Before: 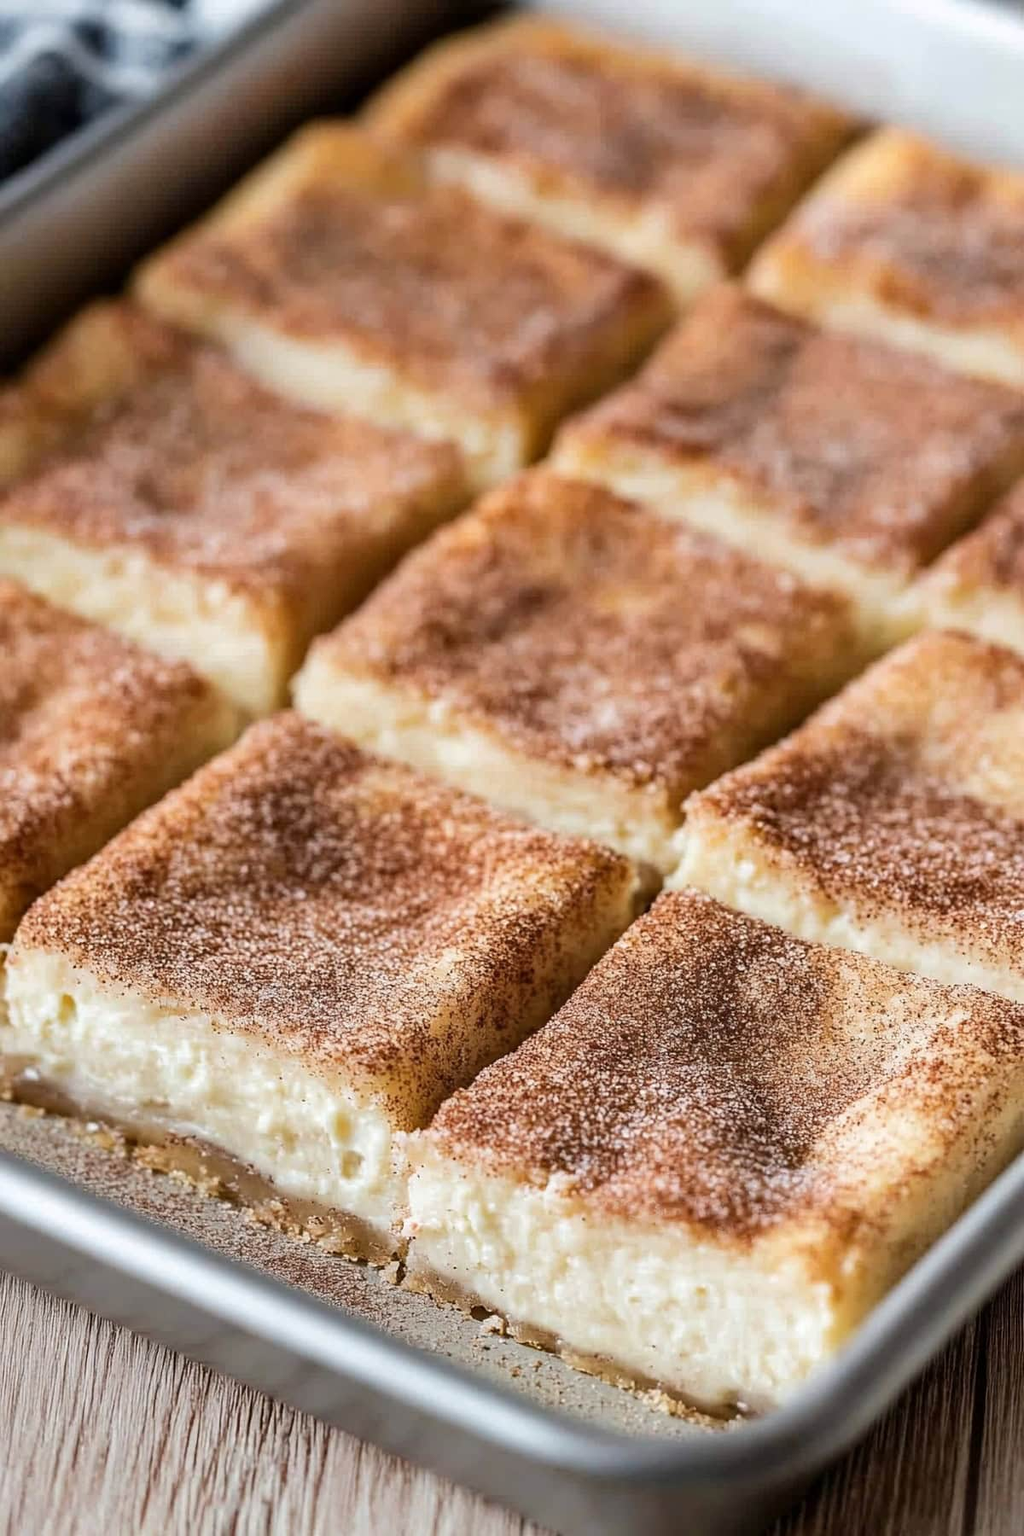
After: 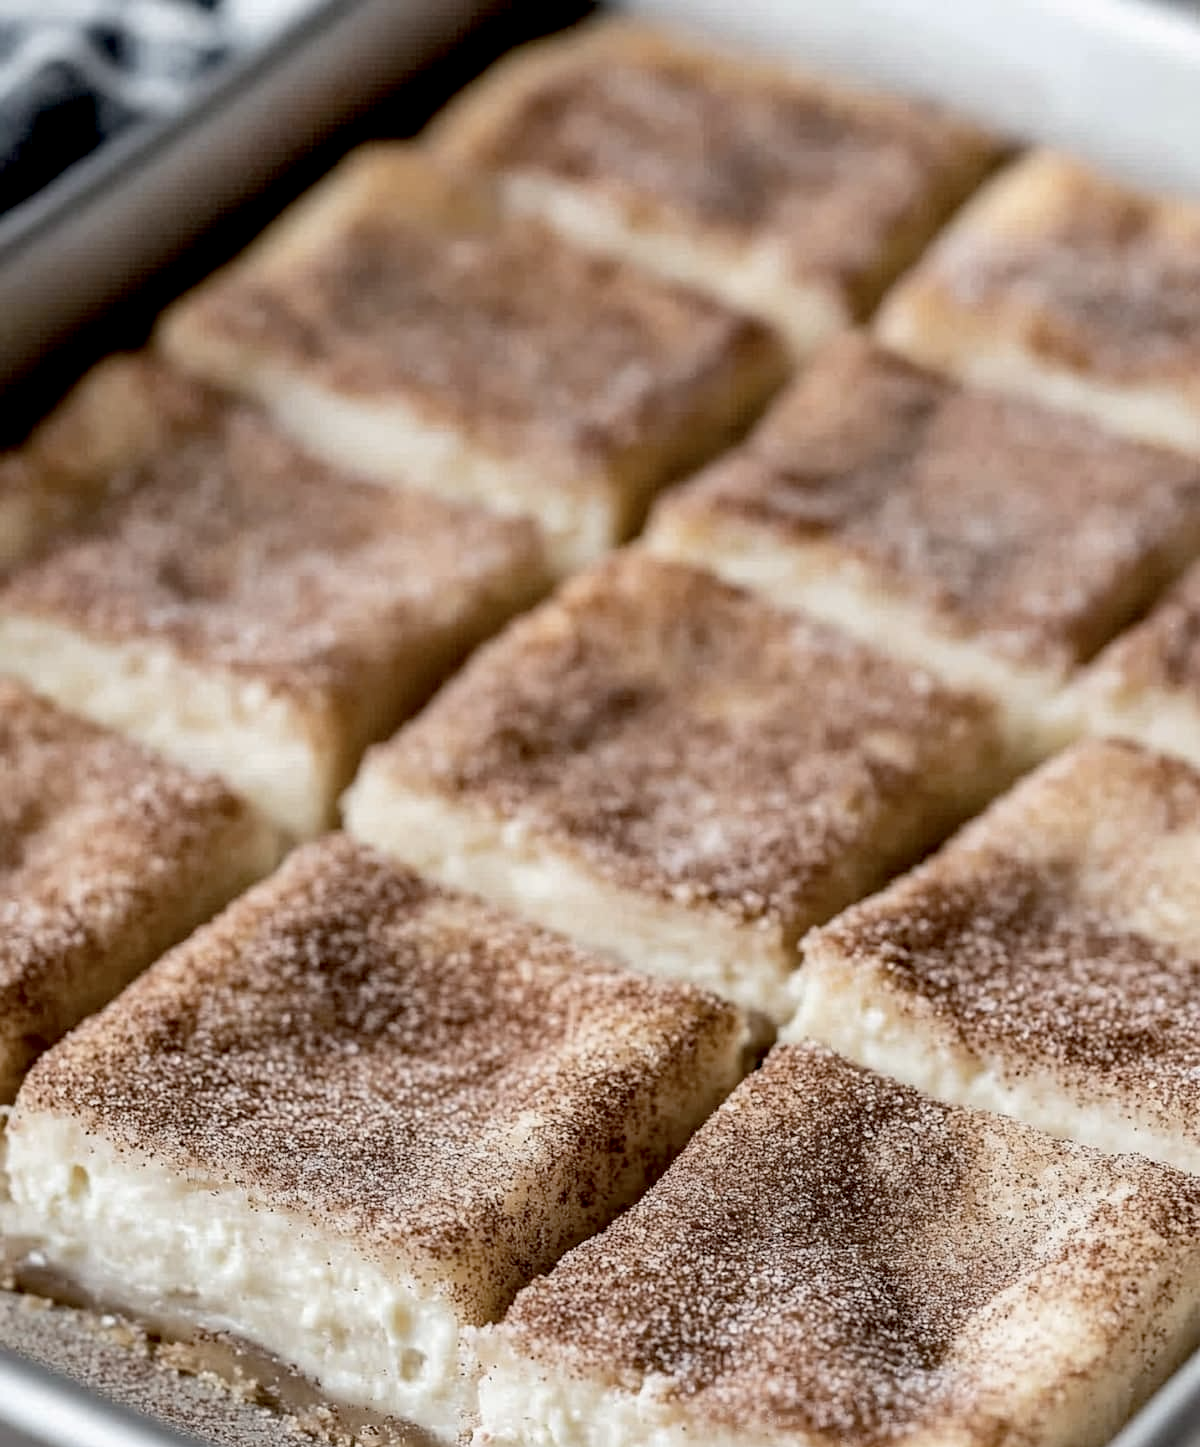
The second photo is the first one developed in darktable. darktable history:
exposure: black level correction 0.016, exposure -0.009 EV, compensate exposure bias true, compensate highlight preservation false
crop: bottom 19.562%
color correction: highlights b* 0.052, saturation 0.565
